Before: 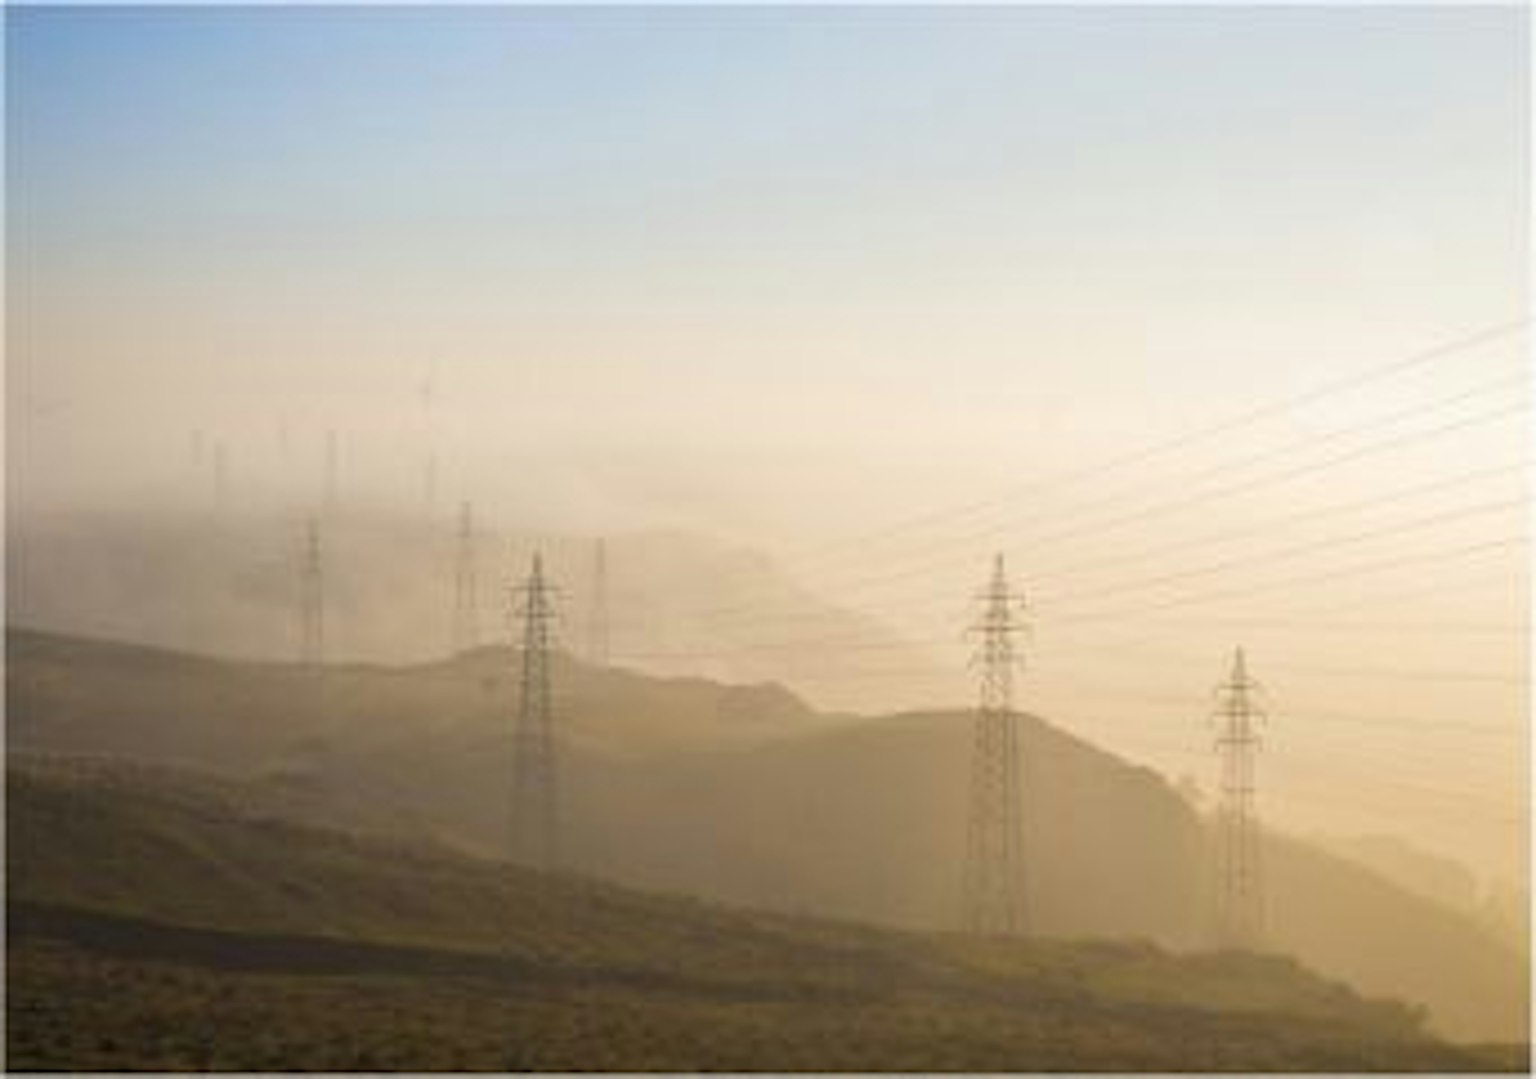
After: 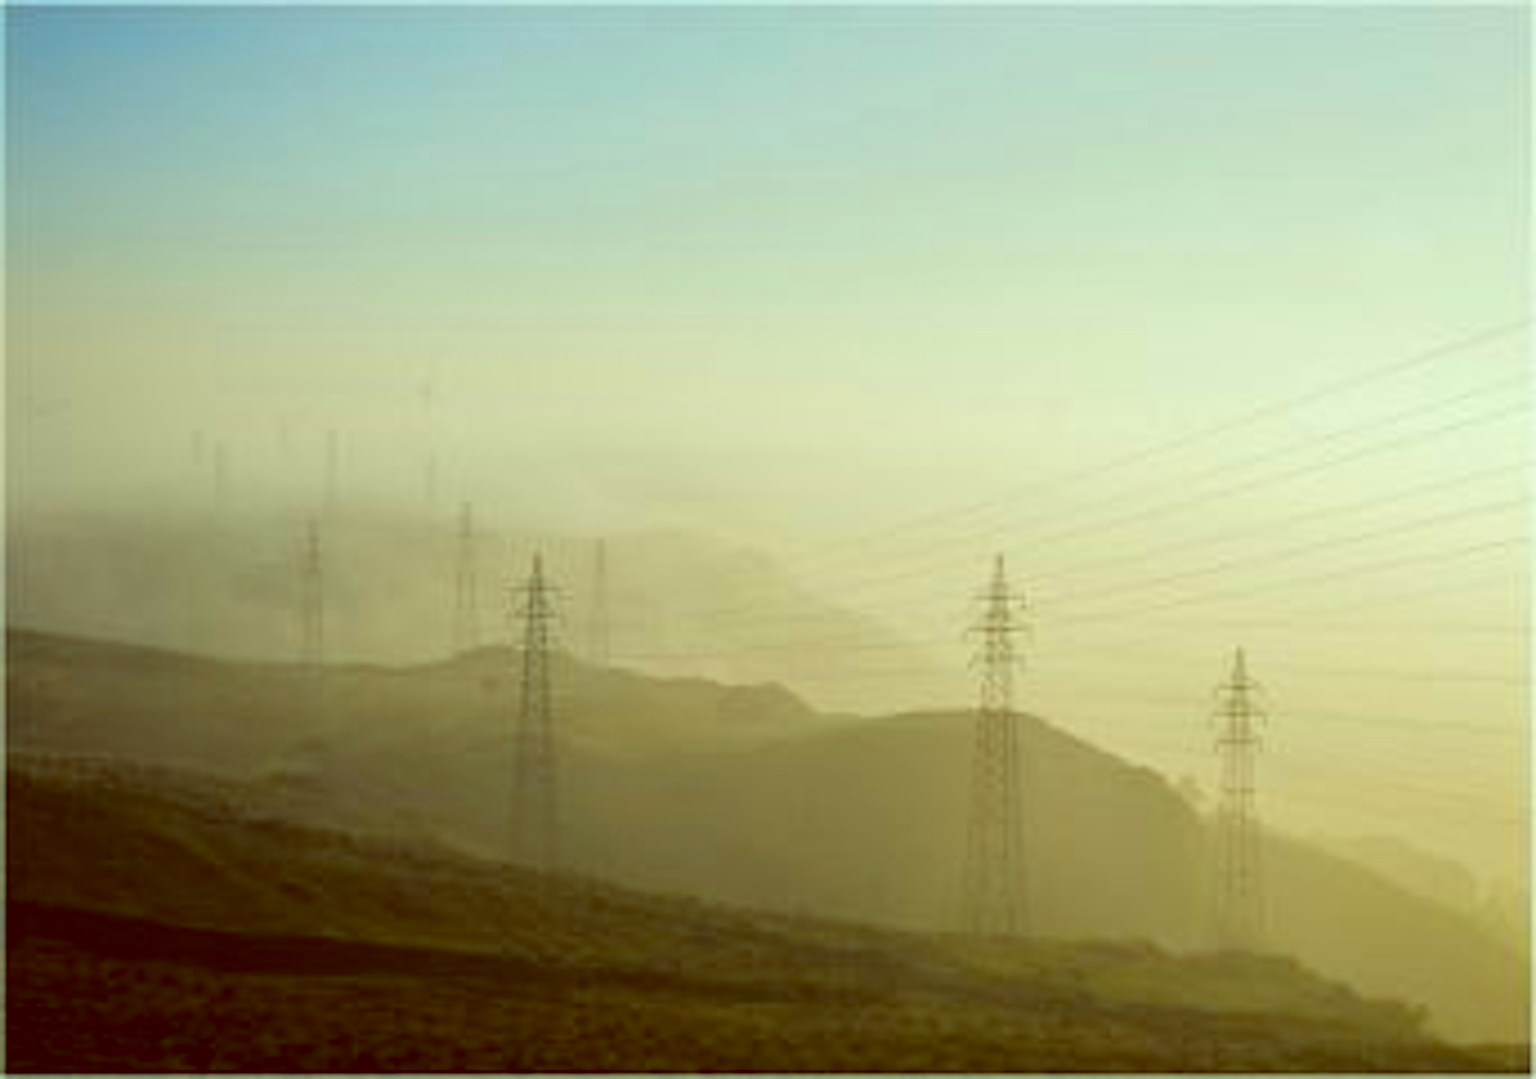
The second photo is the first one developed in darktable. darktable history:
sharpen: on, module defaults
color balance: lift [1, 1.015, 0.987, 0.985], gamma [1, 0.959, 1.042, 0.958], gain [0.927, 0.938, 1.072, 0.928], contrast 1.5%
fill light: exposure -2 EV, width 8.6
